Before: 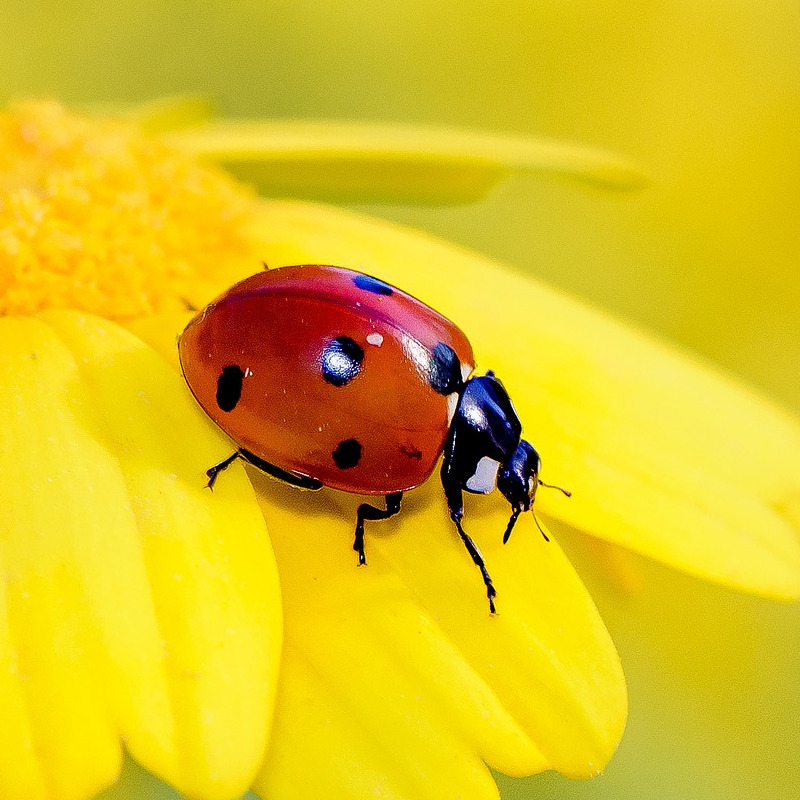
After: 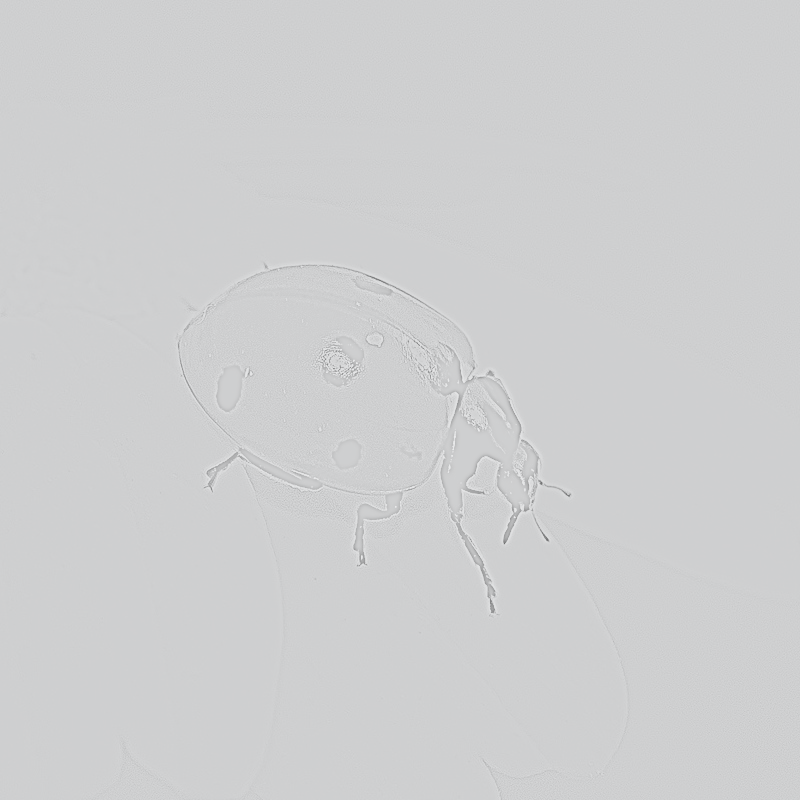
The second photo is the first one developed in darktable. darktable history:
tone equalizer: on, module defaults
highpass: sharpness 9.84%, contrast boost 9.94%
tone curve: curves: ch0 [(0, 0) (0.078, 0.029) (0.265, 0.241) (0.507, 0.56) (0.744, 0.826) (1, 0.948)]; ch1 [(0, 0) (0.346, 0.307) (0.418, 0.383) (0.46, 0.439) (0.482, 0.493) (0.502, 0.5) (0.517, 0.506) (0.55, 0.557) (0.601, 0.637) (0.666, 0.7) (1, 1)]; ch2 [(0, 0) (0.346, 0.34) (0.431, 0.45) (0.485, 0.494) (0.5, 0.498) (0.508, 0.499) (0.532, 0.546) (0.579, 0.628) (0.625, 0.668) (1, 1)], color space Lab, independent channels, preserve colors none
exposure: exposure -0.582 EV, compensate highlight preservation false
base curve: curves: ch0 [(0, 0.003) (0.001, 0.002) (0.006, 0.004) (0.02, 0.022) (0.048, 0.086) (0.094, 0.234) (0.162, 0.431) (0.258, 0.629) (0.385, 0.8) (0.548, 0.918) (0.751, 0.988) (1, 1)], preserve colors none
